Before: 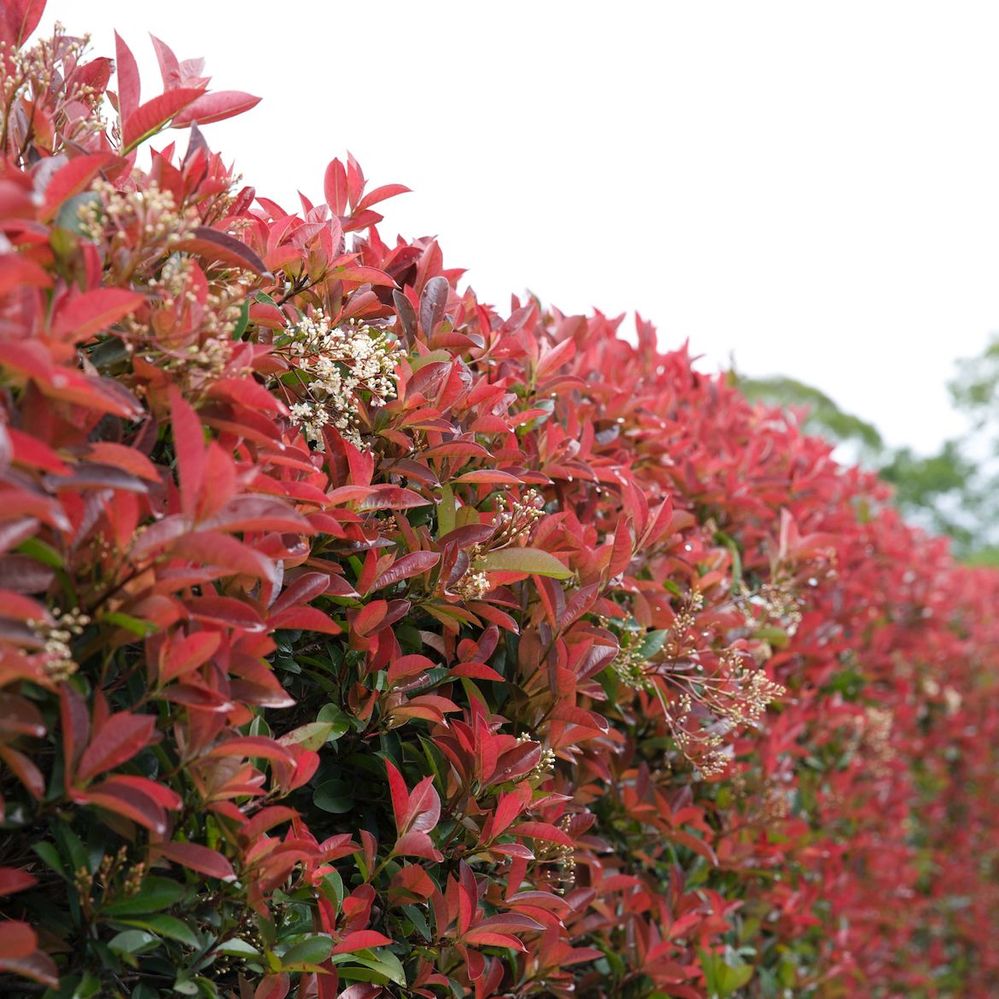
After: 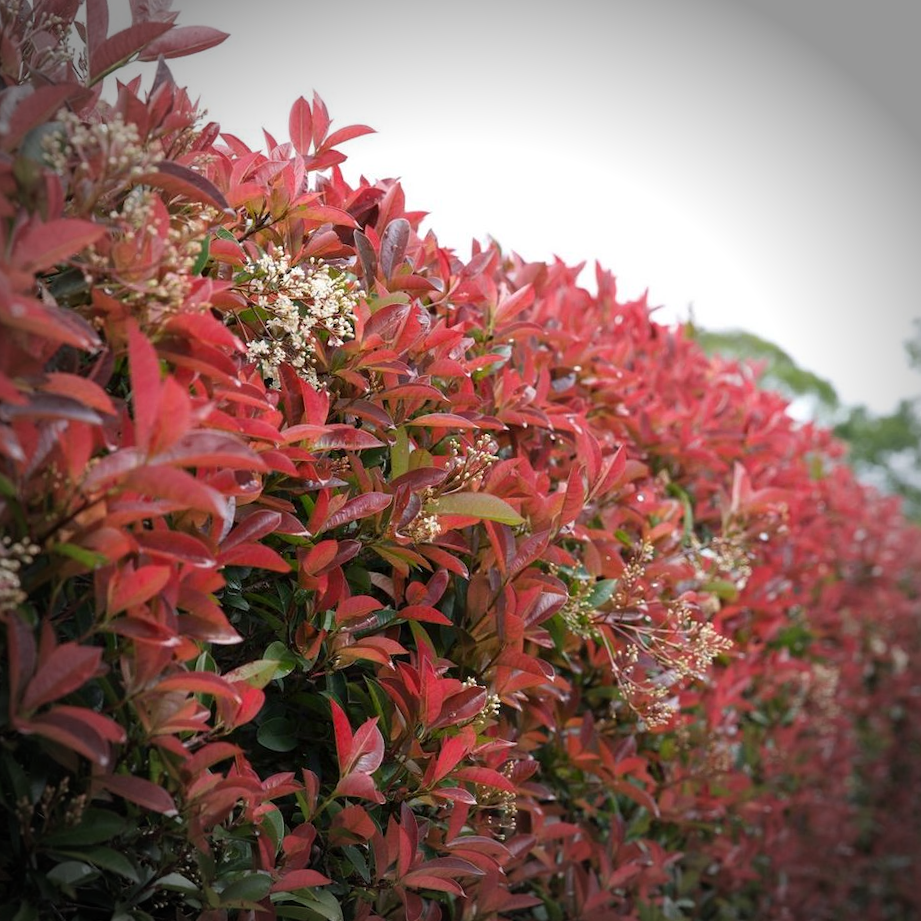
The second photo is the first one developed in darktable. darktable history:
vignetting: fall-off start 75%, brightness -0.692, width/height ratio 1.084
crop and rotate: angle -1.96°, left 3.097%, top 4.154%, right 1.586%, bottom 0.529%
